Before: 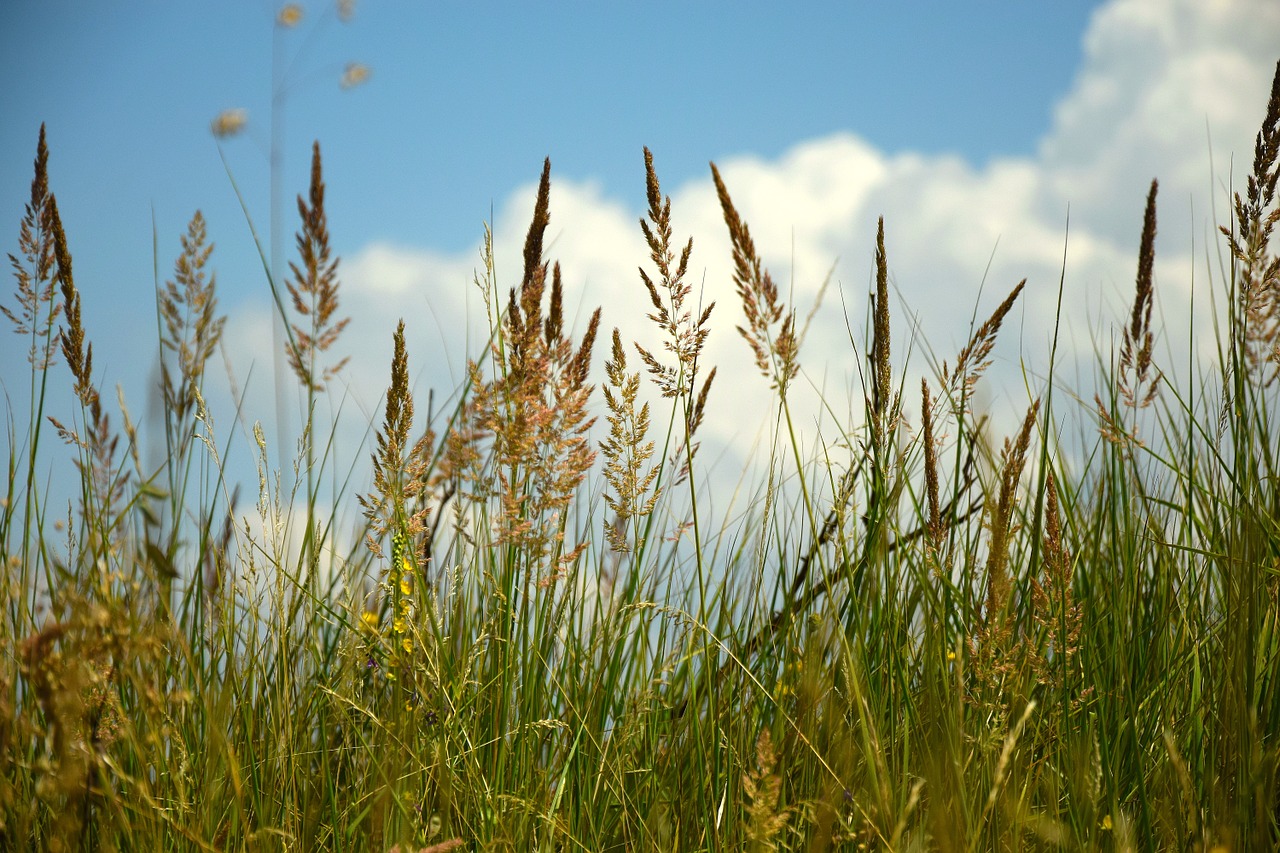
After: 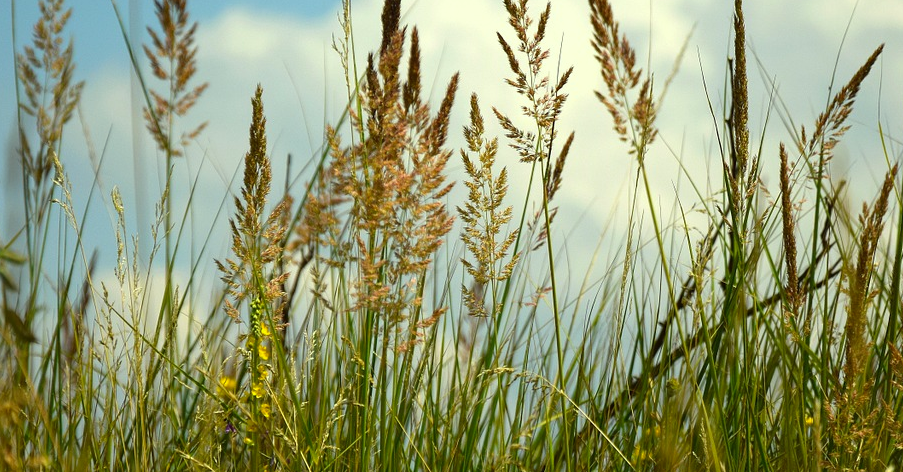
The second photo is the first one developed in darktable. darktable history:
color correction: highlights a* -4.28, highlights b* 6.53
crop: left 11.123%, top 27.61%, right 18.3%, bottom 17.034%
